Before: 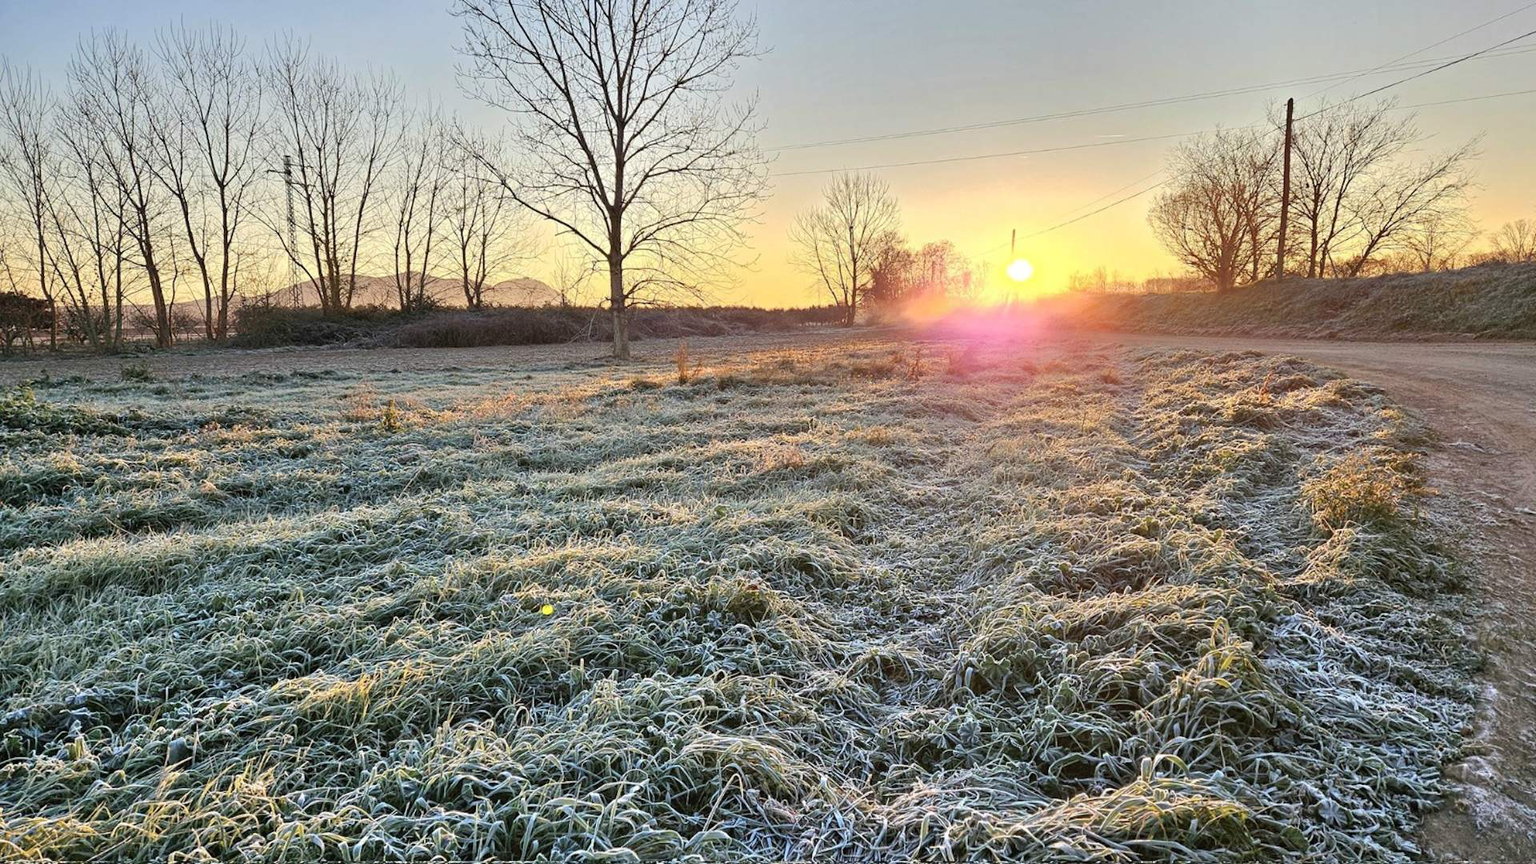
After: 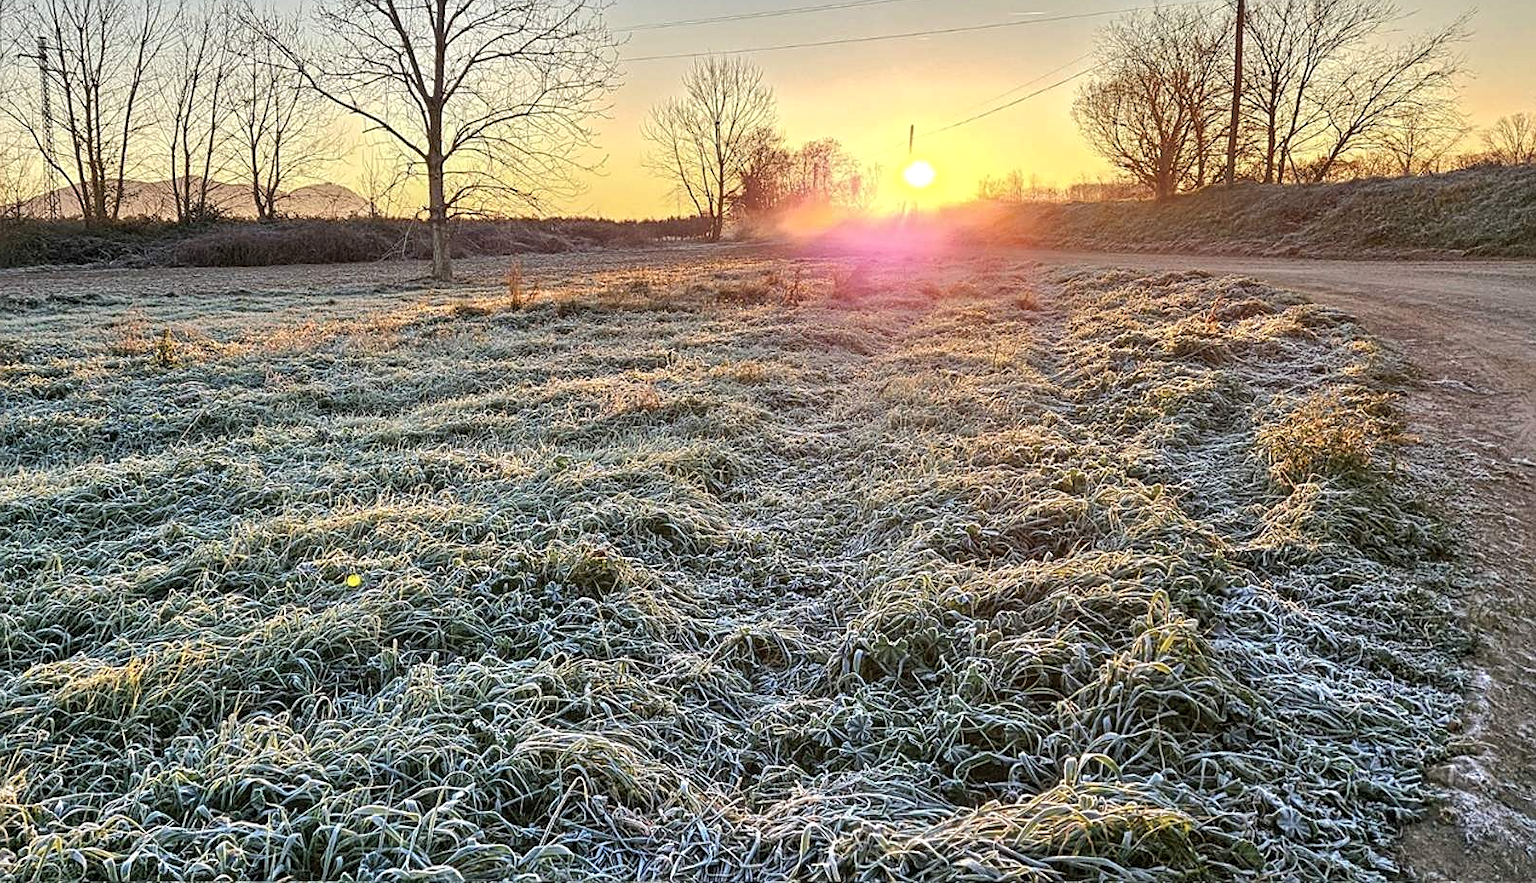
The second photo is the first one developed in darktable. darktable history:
tone equalizer: edges refinement/feathering 500, mask exposure compensation -1.57 EV, preserve details no
crop: left 16.414%, top 14.509%
sharpen: on, module defaults
local contrast: on, module defaults
